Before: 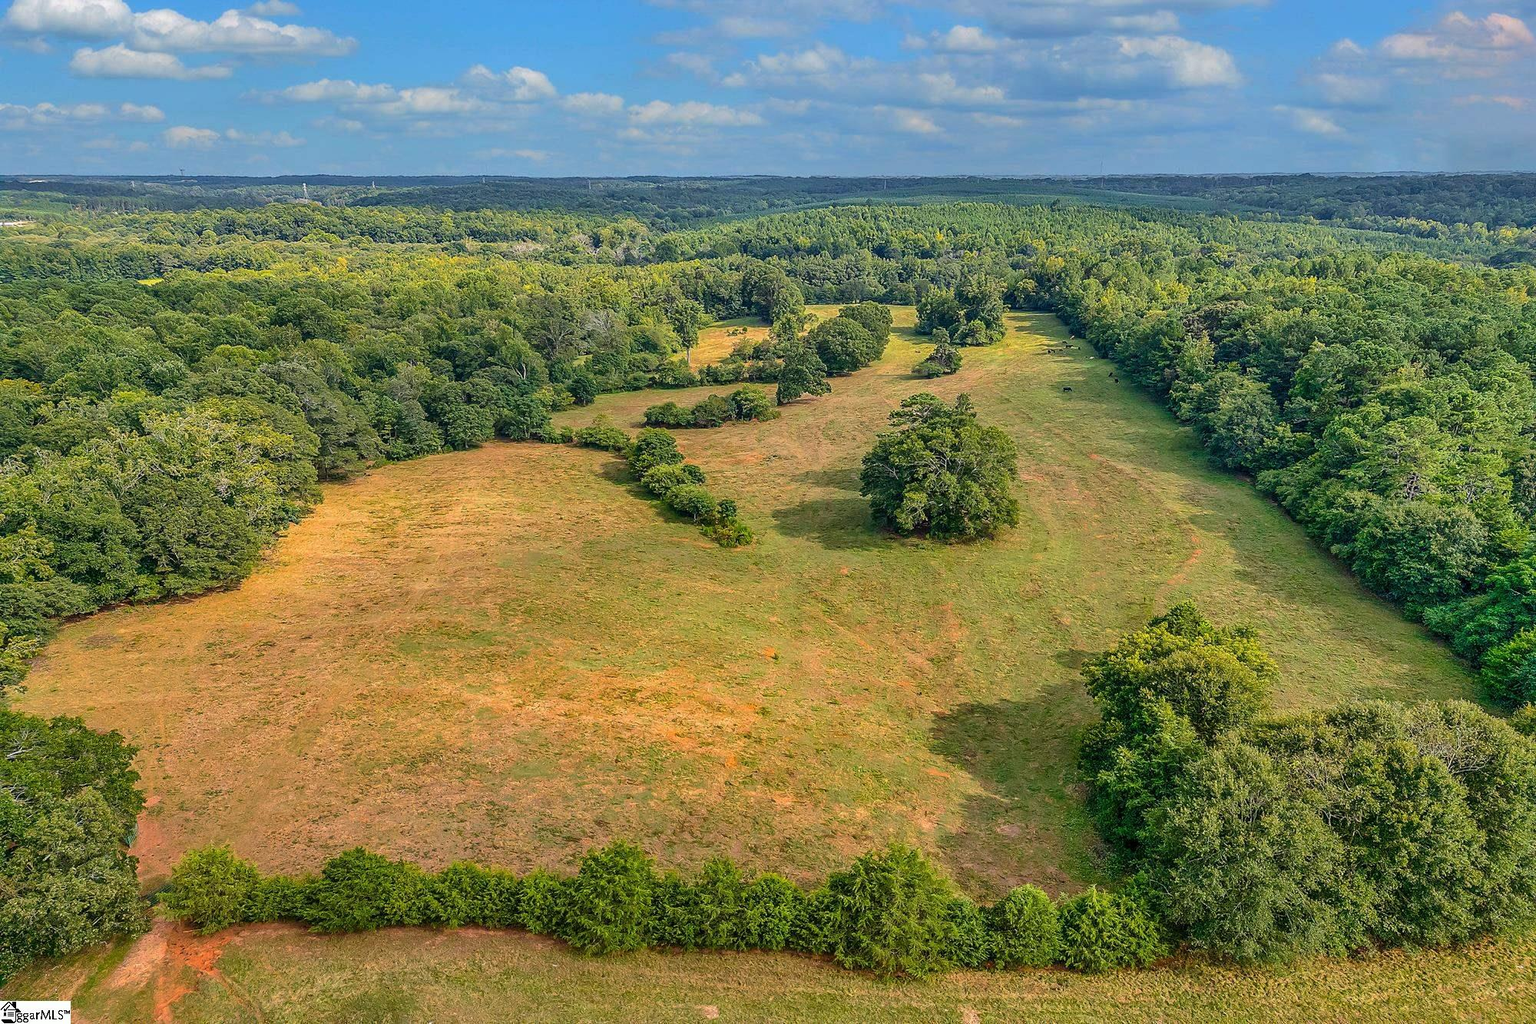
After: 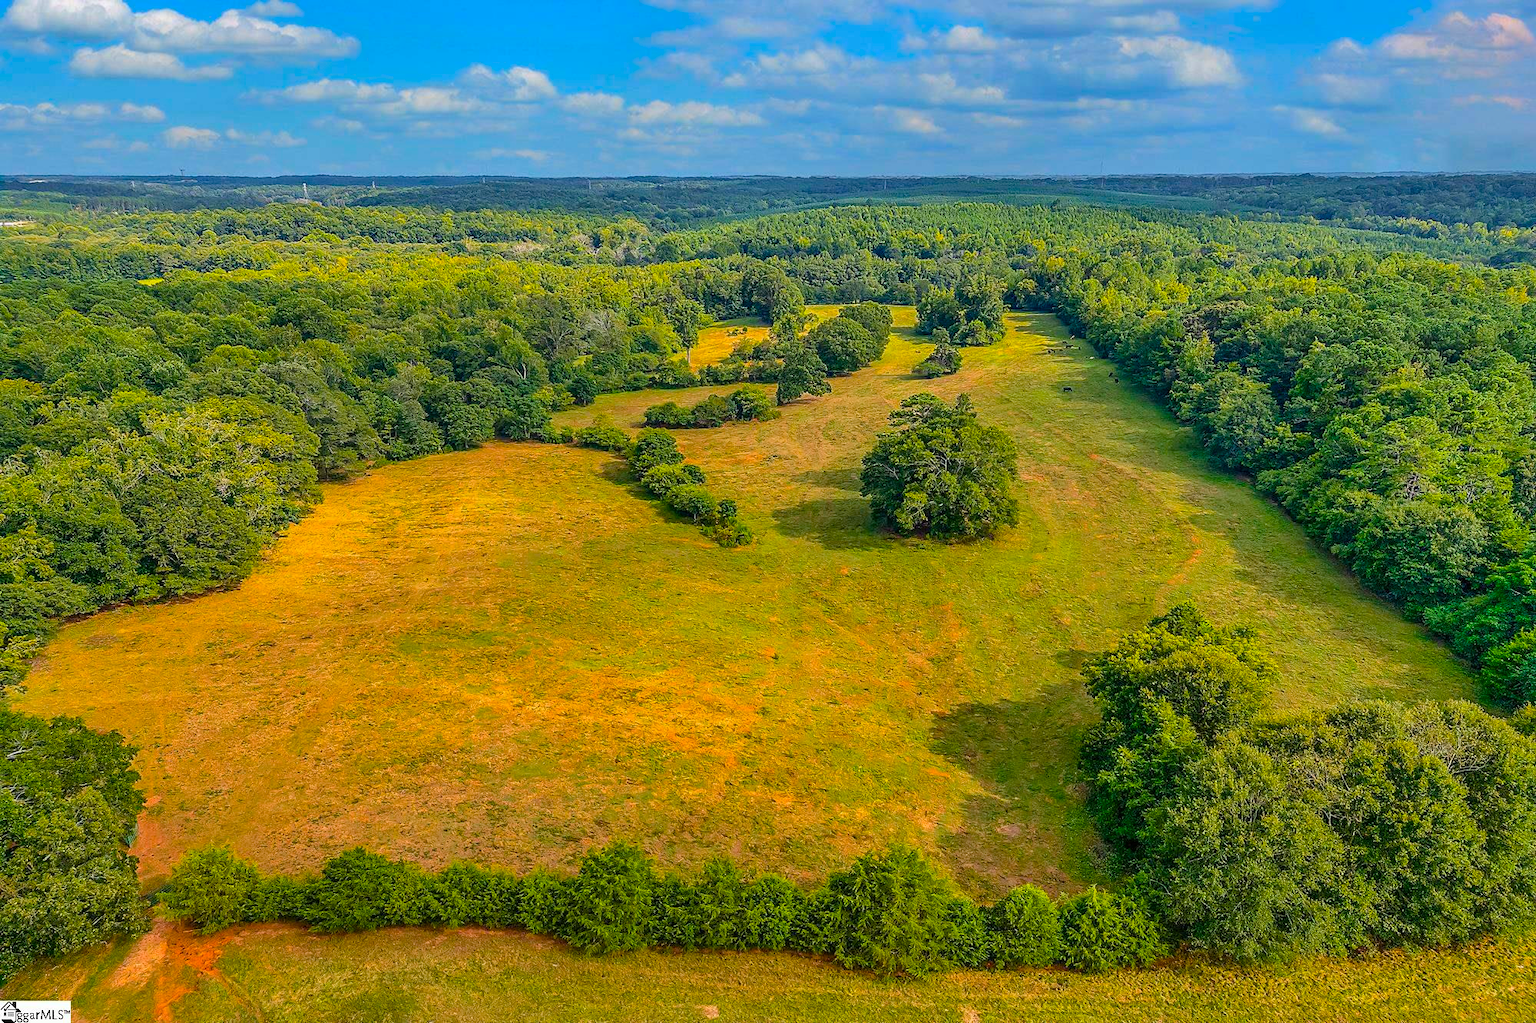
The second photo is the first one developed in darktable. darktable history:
color balance rgb: perceptual saturation grading › global saturation 35.97%, global vibrance 20%
